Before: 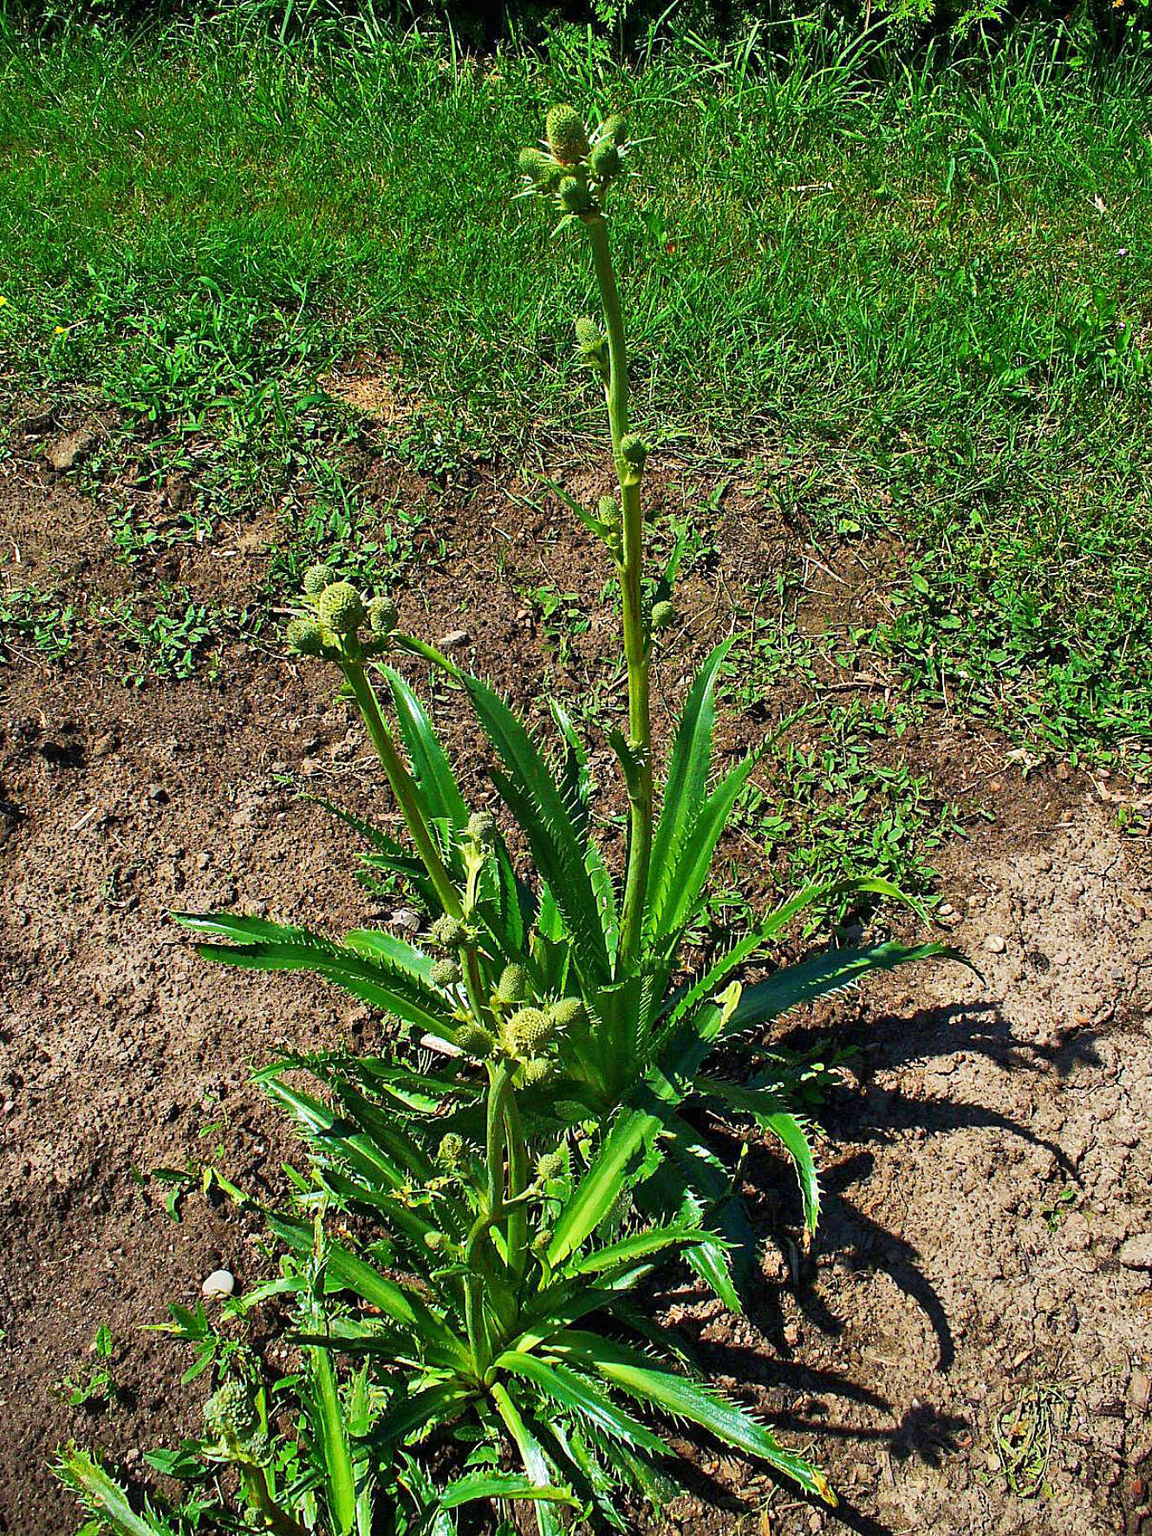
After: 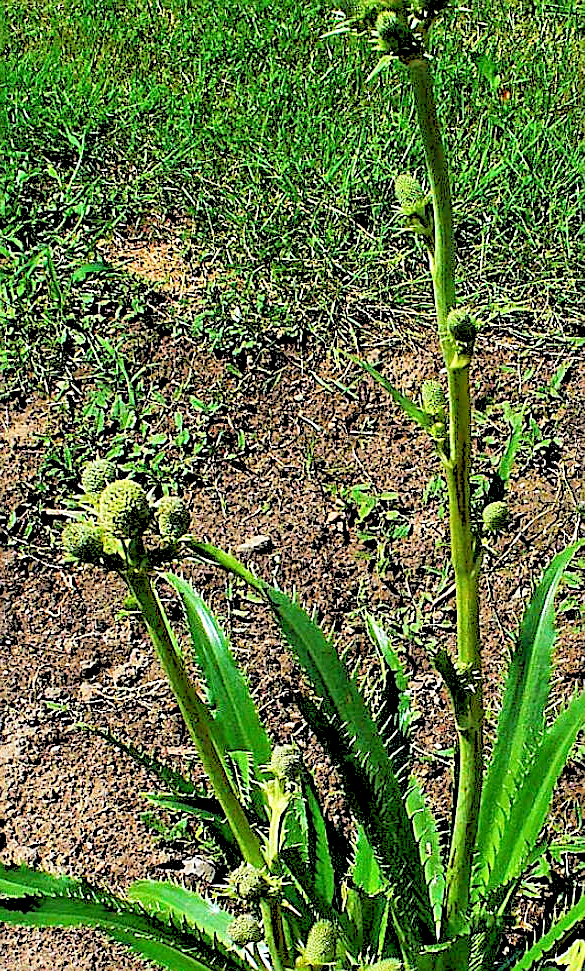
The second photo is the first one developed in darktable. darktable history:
sharpen: on, module defaults
exposure: black level correction 0.001, compensate highlight preservation false
rgb levels: levels [[0.027, 0.429, 0.996], [0, 0.5, 1], [0, 0.5, 1]]
crop: left 20.248%, top 10.86%, right 35.675%, bottom 34.321%
